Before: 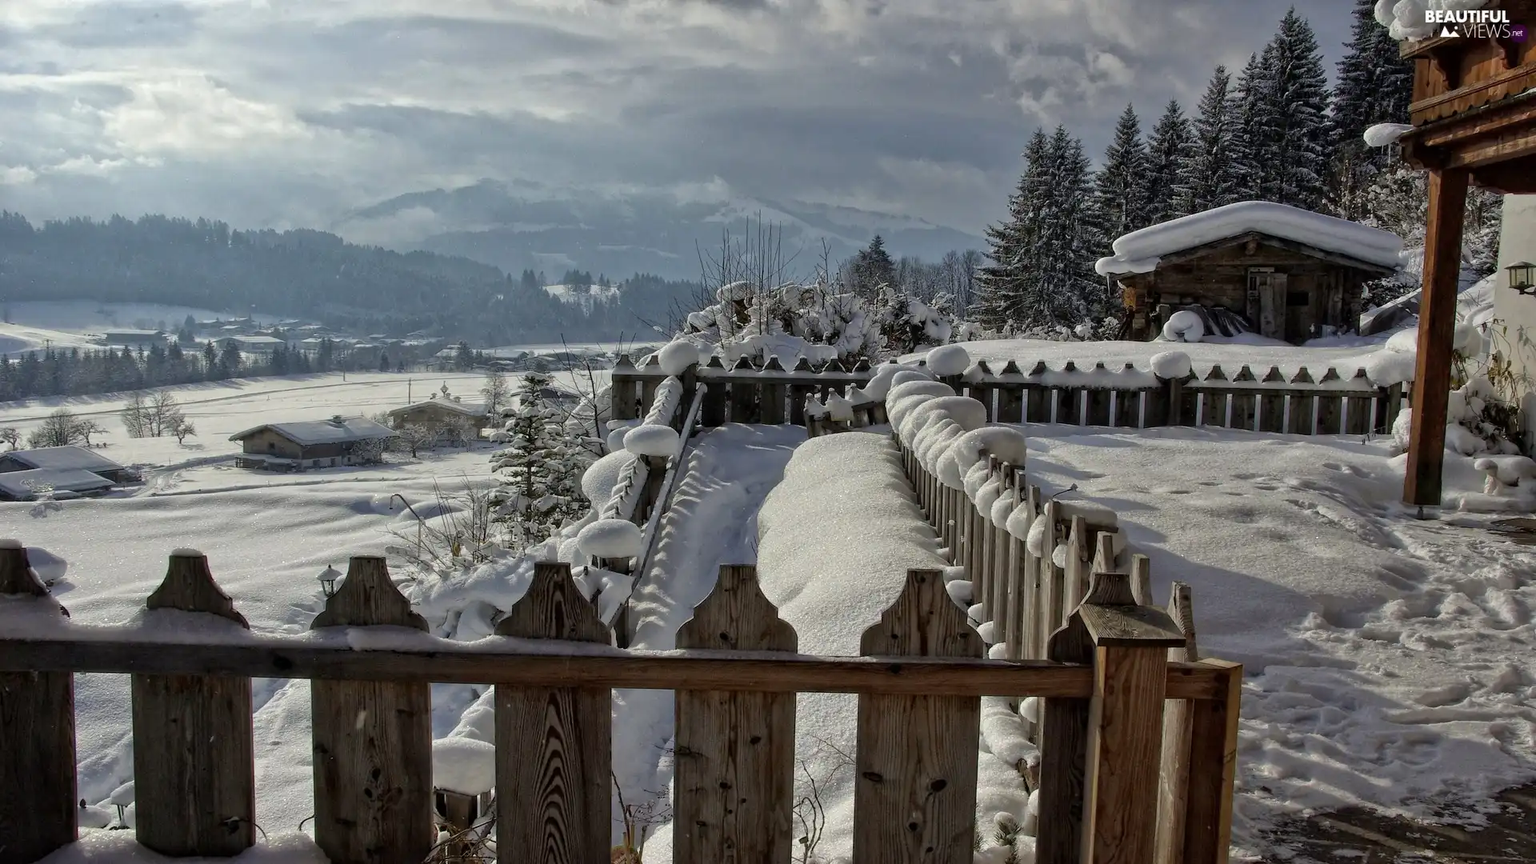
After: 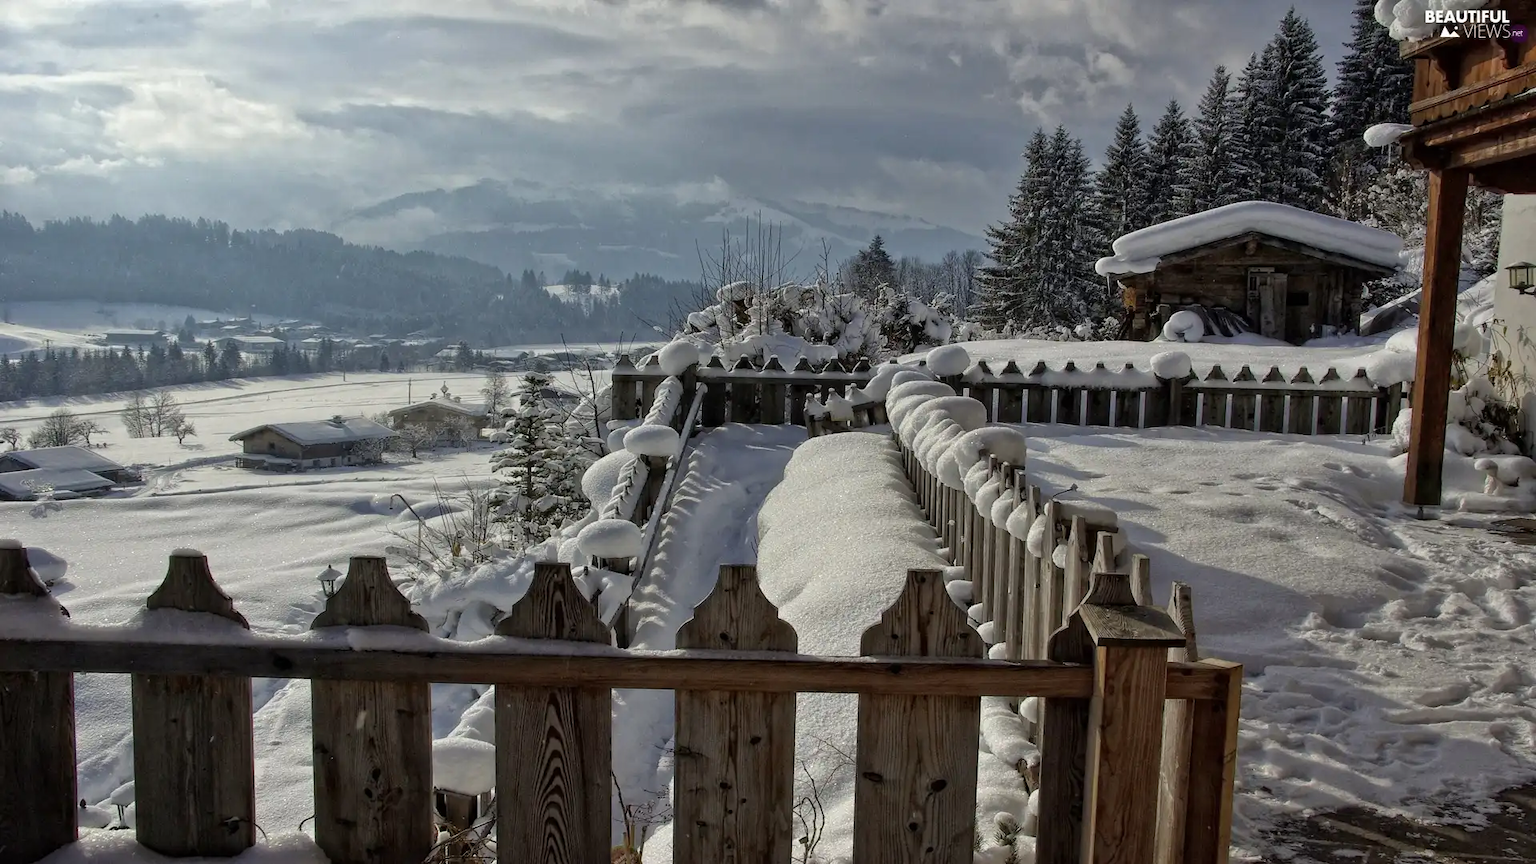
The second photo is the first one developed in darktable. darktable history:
contrast brightness saturation: contrast 0.014, saturation -0.047
